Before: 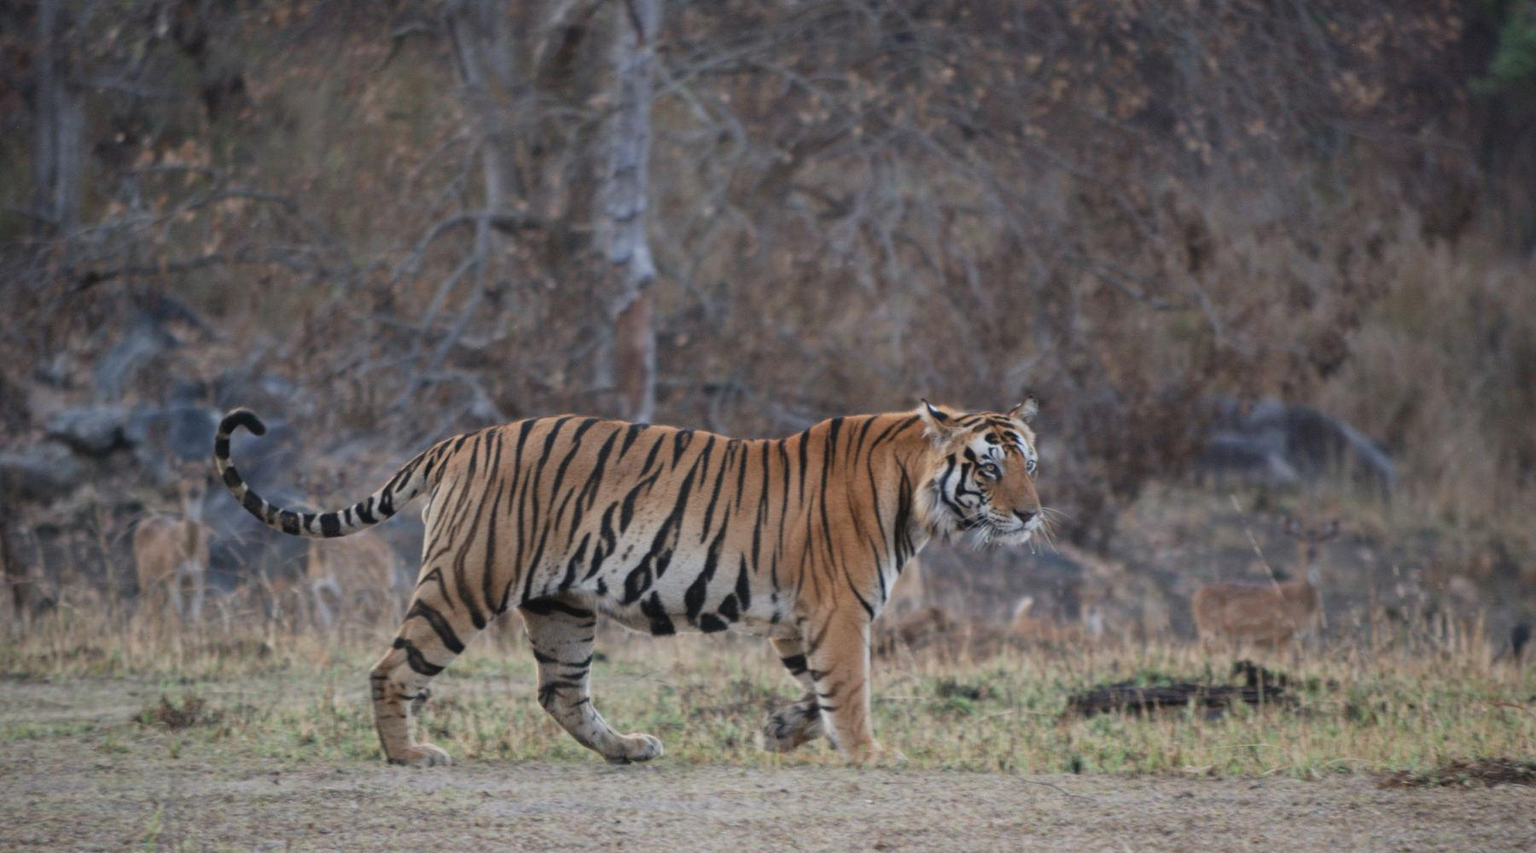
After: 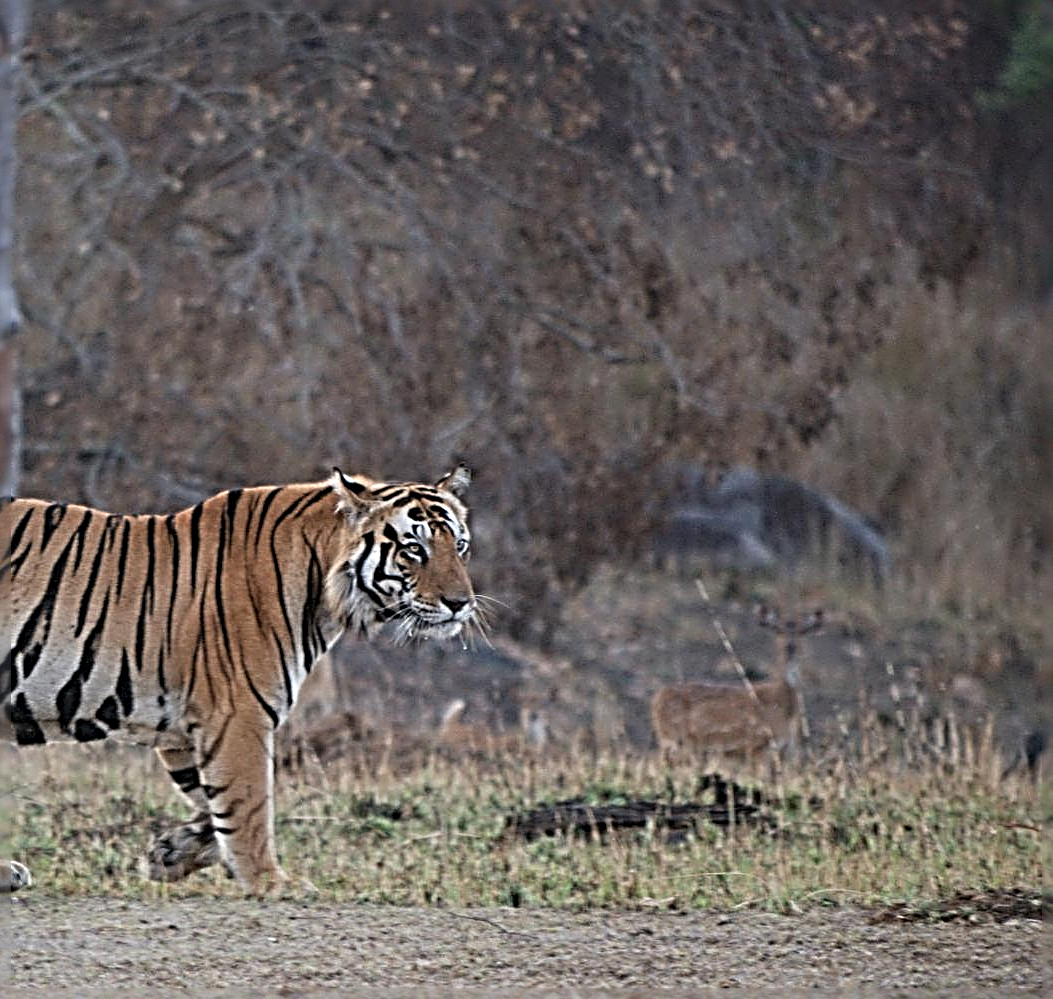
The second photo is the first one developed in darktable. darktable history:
levels: mode automatic, levels [0.012, 0.367, 0.697]
sharpen: radius 4.013, amount 1.995
crop: left 41.45%
